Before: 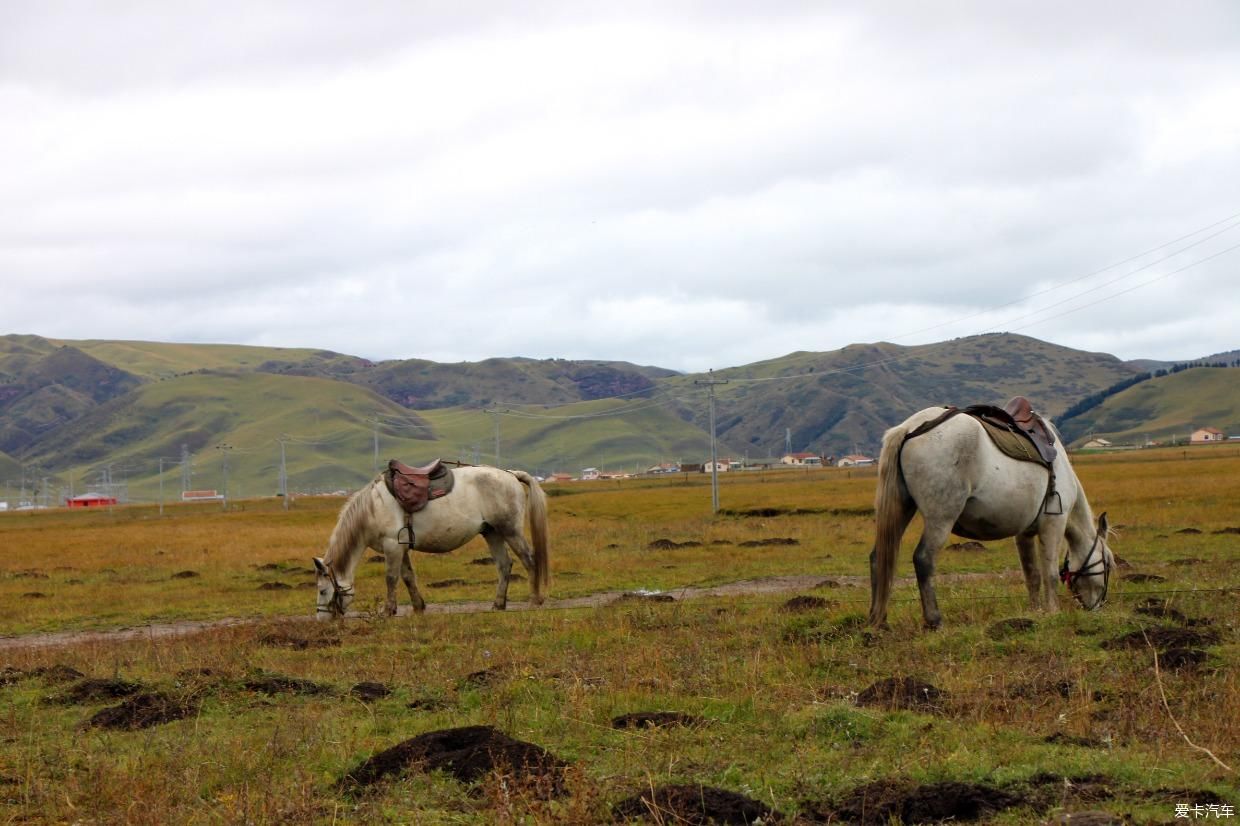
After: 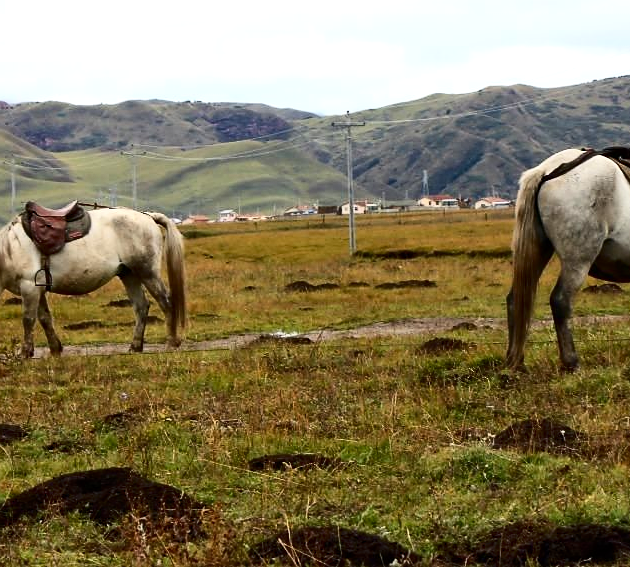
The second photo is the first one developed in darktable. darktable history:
exposure: exposure 0.379 EV, compensate highlight preservation false
crop and rotate: left 29.283%, top 31.287%, right 19.847%
contrast brightness saturation: contrast 0.298
sharpen: radius 1.003, threshold 1.117
